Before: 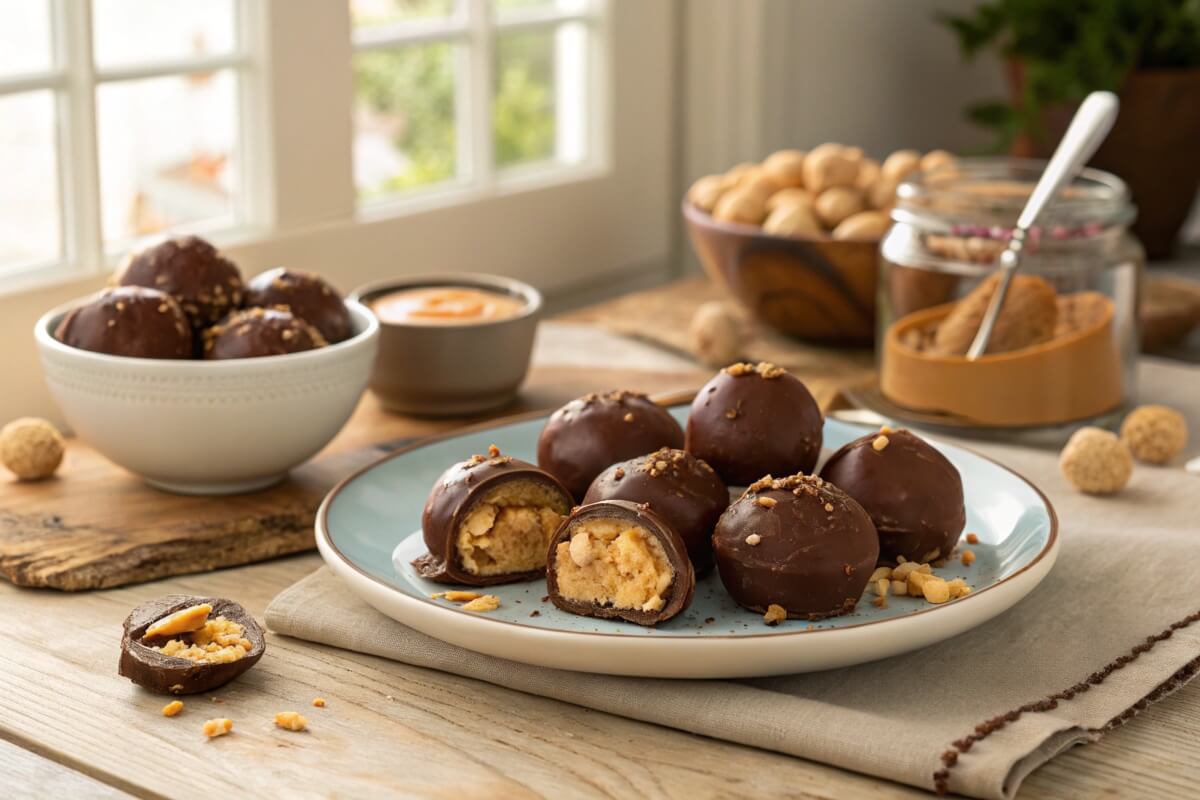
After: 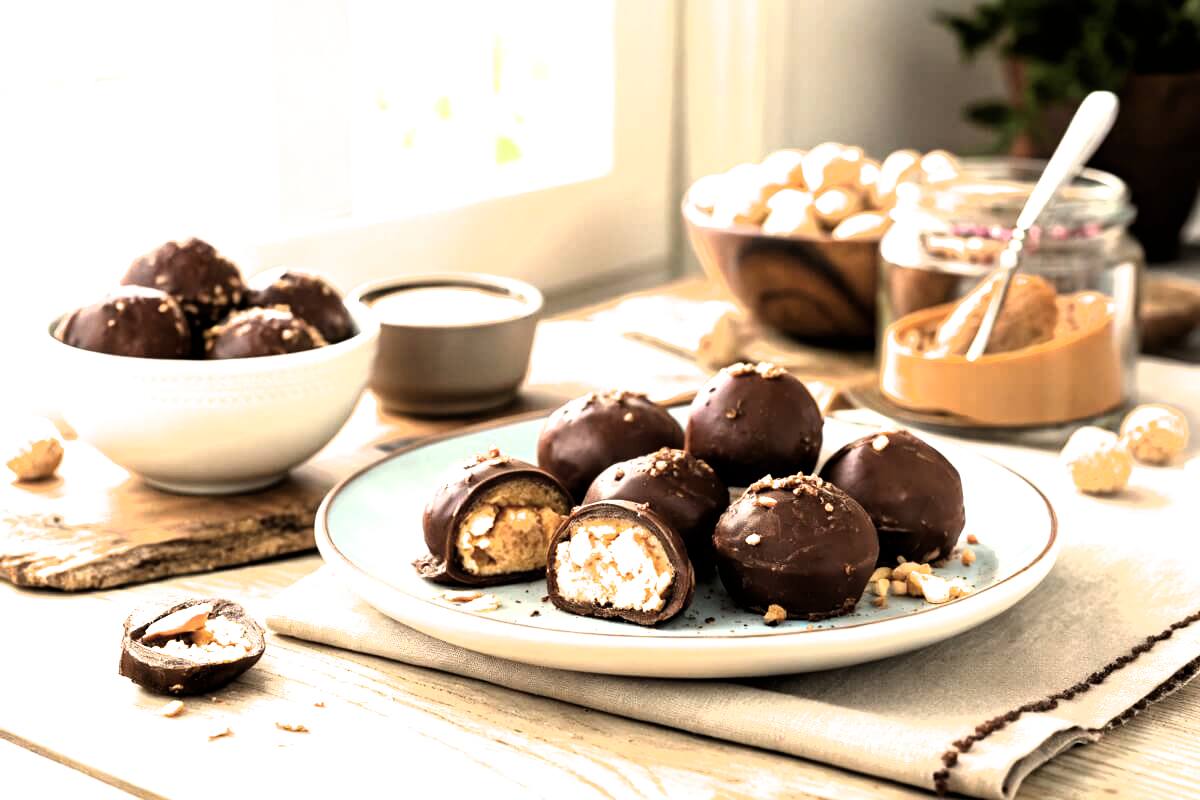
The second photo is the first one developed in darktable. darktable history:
exposure: black level correction 0, exposure 0.9 EV, compensate exposure bias true, compensate highlight preservation false
filmic rgb: black relative exposure -8.2 EV, white relative exposure 2.2 EV, threshold 3 EV, hardness 7.11, latitude 85.74%, contrast 1.696, highlights saturation mix -4%, shadows ↔ highlights balance -2.69%, color science v5 (2021), contrast in shadows safe, contrast in highlights safe, enable highlight reconstruction true
